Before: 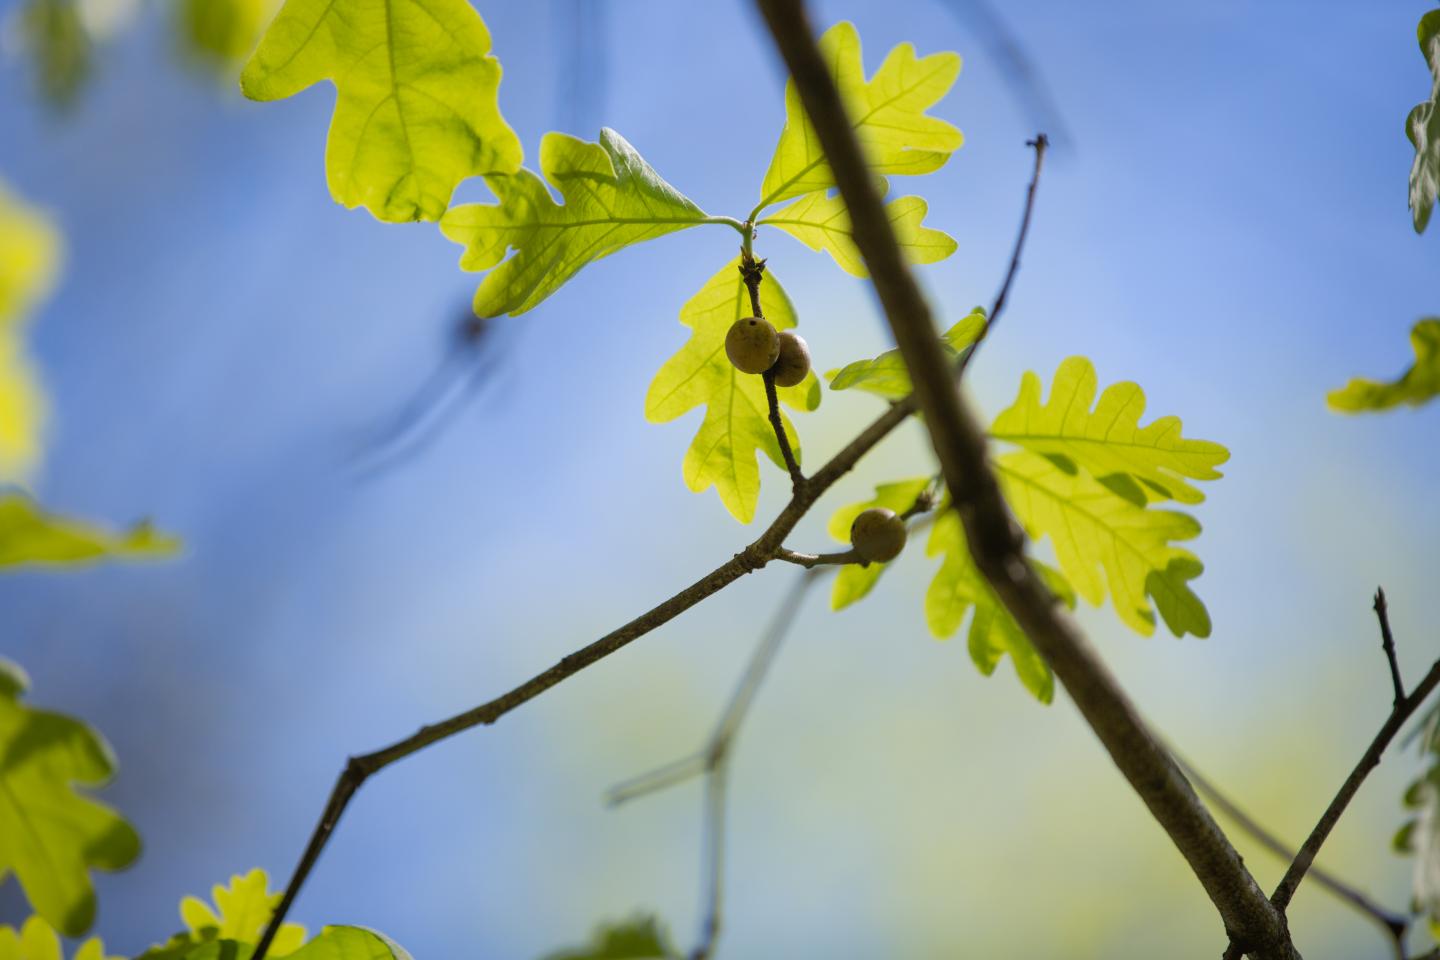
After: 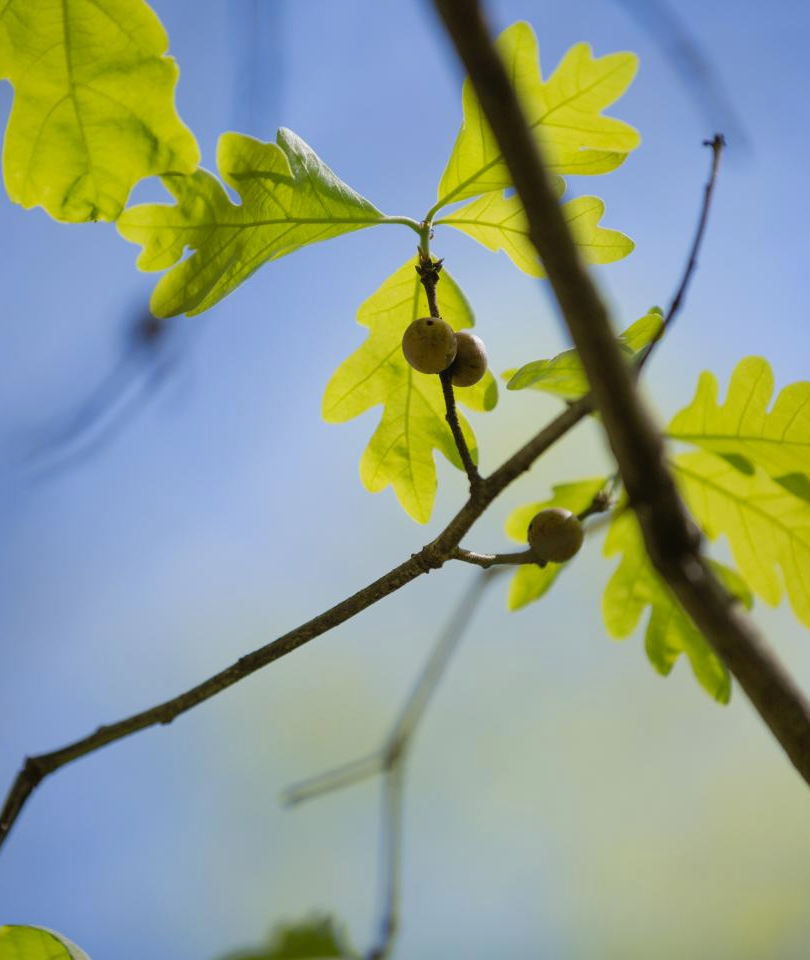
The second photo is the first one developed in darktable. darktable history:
crop and rotate: left 22.465%, right 21.221%
exposure: exposure -0.154 EV, compensate highlight preservation false
